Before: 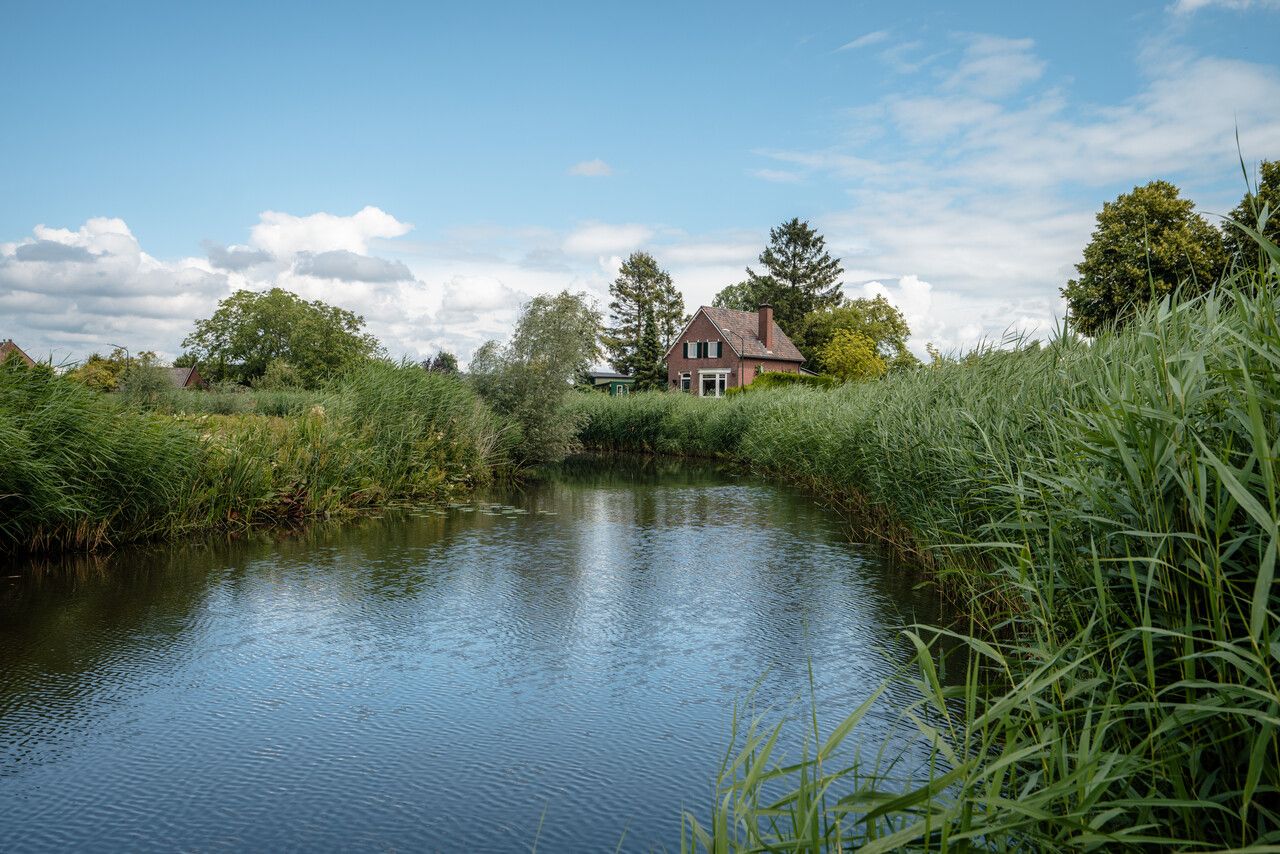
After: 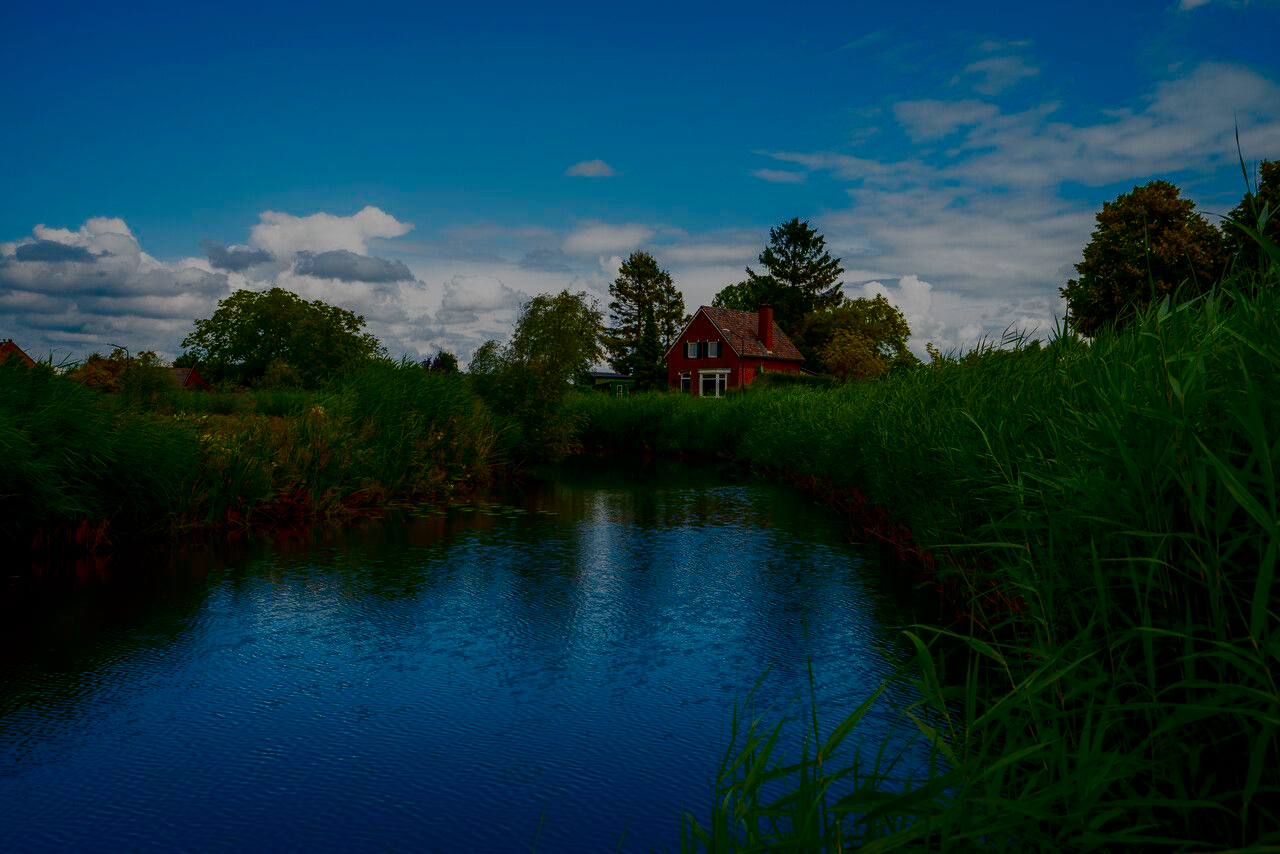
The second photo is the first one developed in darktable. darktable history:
contrast brightness saturation: brightness -1, saturation 1
exposure: black level correction 0.002, compensate highlight preservation false
rotate and perspective: automatic cropping original format, crop left 0, crop top 0
filmic rgb: white relative exposure 3.85 EV, hardness 4.3
